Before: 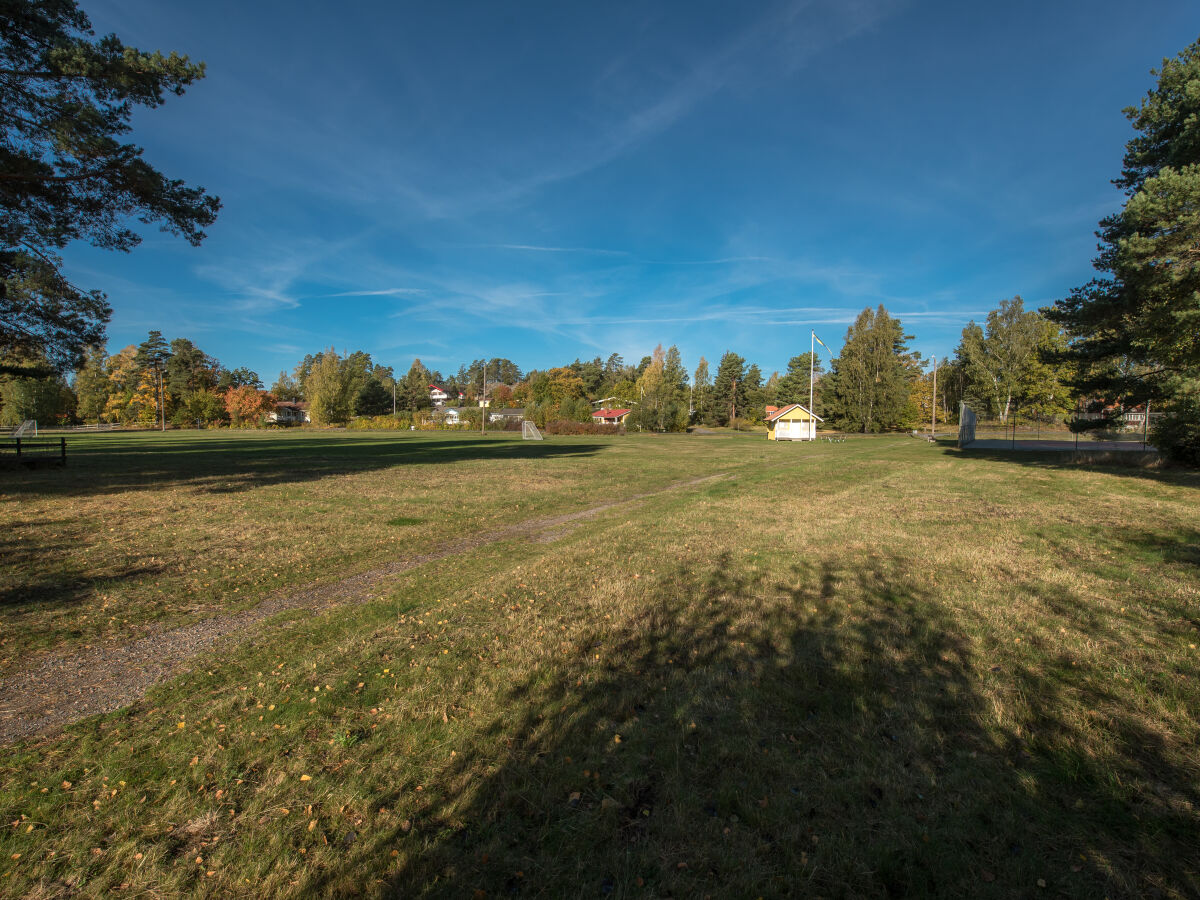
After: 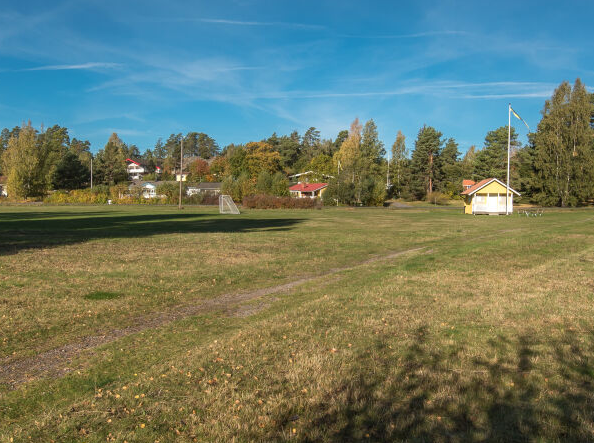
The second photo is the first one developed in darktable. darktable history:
exposure: compensate highlight preservation false
tone curve: color space Lab, linked channels, preserve colors none
crop: left 25.281%, top 25.181%, right 25.183%, bottom 25.501%
